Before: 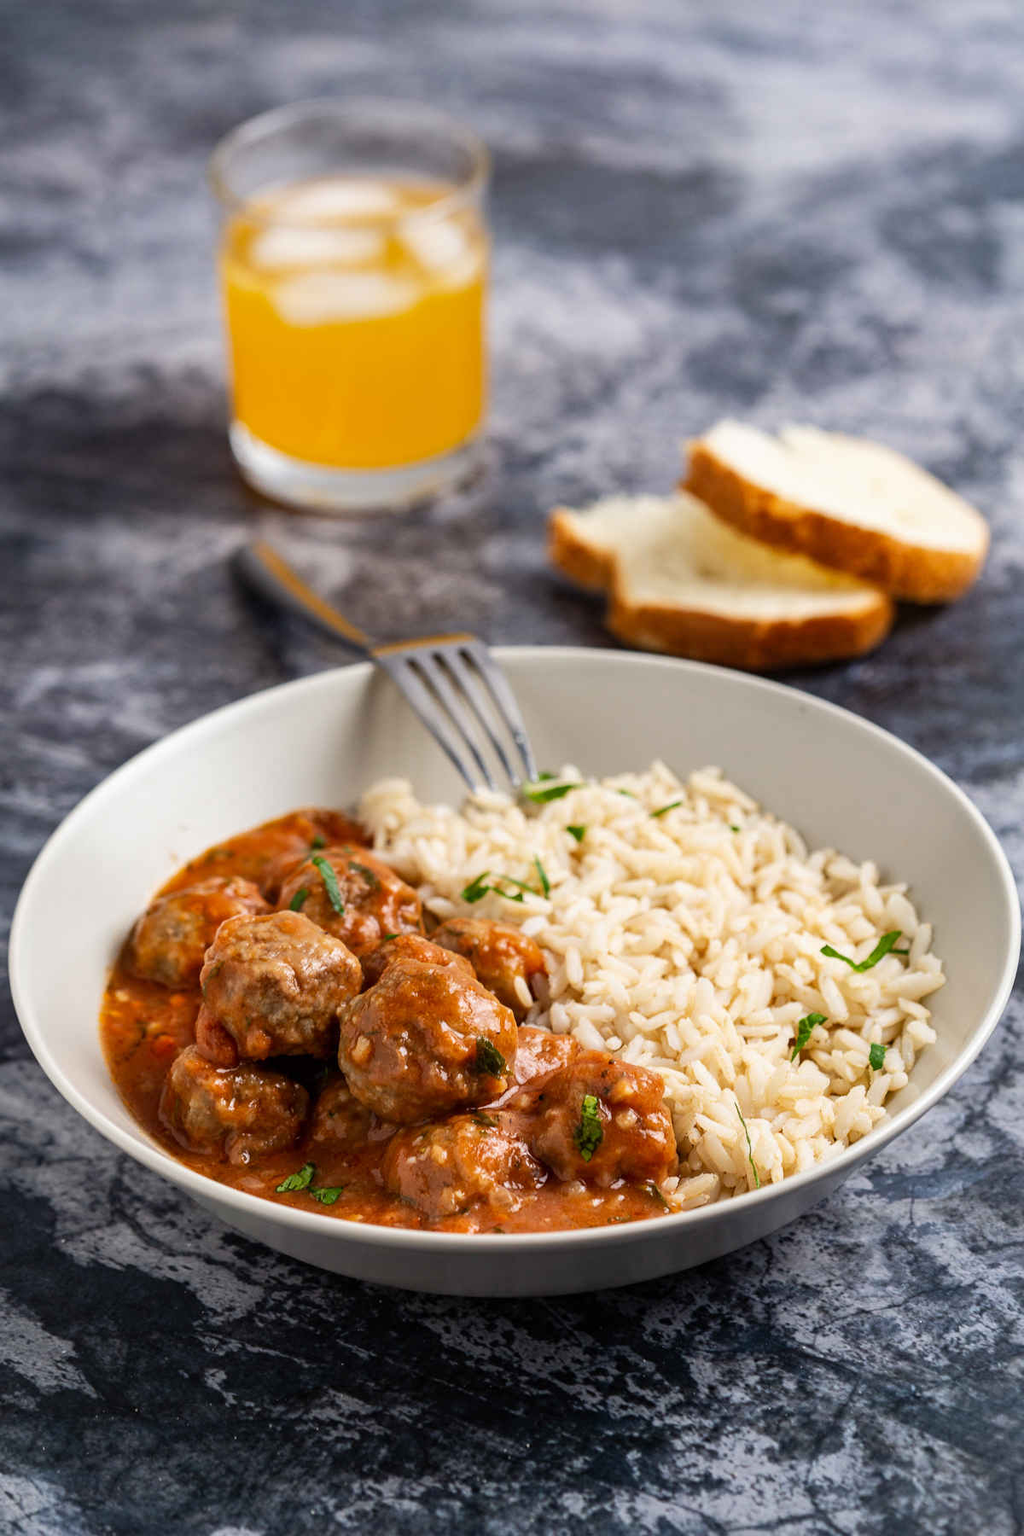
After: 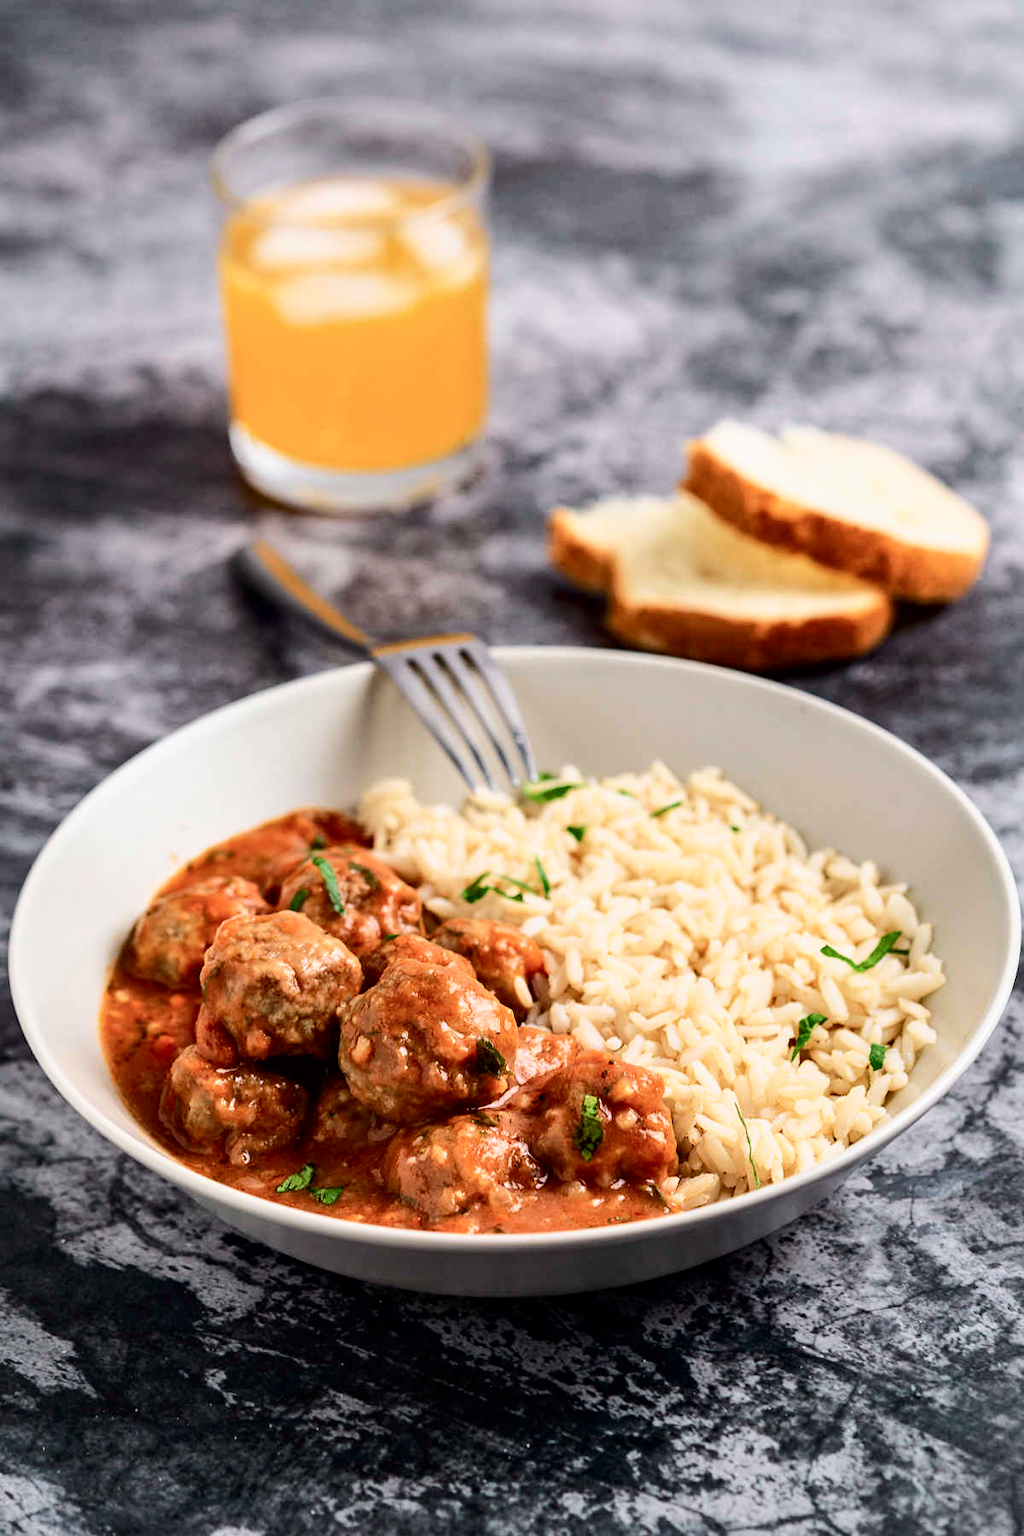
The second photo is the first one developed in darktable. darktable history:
tone curve: curves: ch0 [(0, 0) (0.035, 0.017) (0.131, 0.108) (0.279, 0.279) (0.476, 0.554) (0.617, 0.693) (0.704, 0.77) (0.801, 0.854) (0.895, 0.927) (1, 0.976)]; ch1 [(0, 0) (0.318, 0.278) (0.444, 0.427) (0.493, 0.493) (0.537, 0.547) (0.594, 0.616) (0.746, 0.764) (1, 1)]; ch2 [(0, 0) (0.316, 0.292) (0.381, 0.37) (0.423, 0.448) (0.476, 0.482) (0.502, 0.498) (0.529, 0.532) (0.583, 0.608) (0.639, 0.657) (0.7, 0.7) (0.861, 0.808) (1, 0.951)], color space Lab, independent channels, preserve colors none
contrast equalizer: y [[0.535, 0.543, 0.548, 0.548, 0.542, 0.532], [0.5 ×6], [0.5 ×6], [0 ×6], [0 ×6]], mix 0.61
